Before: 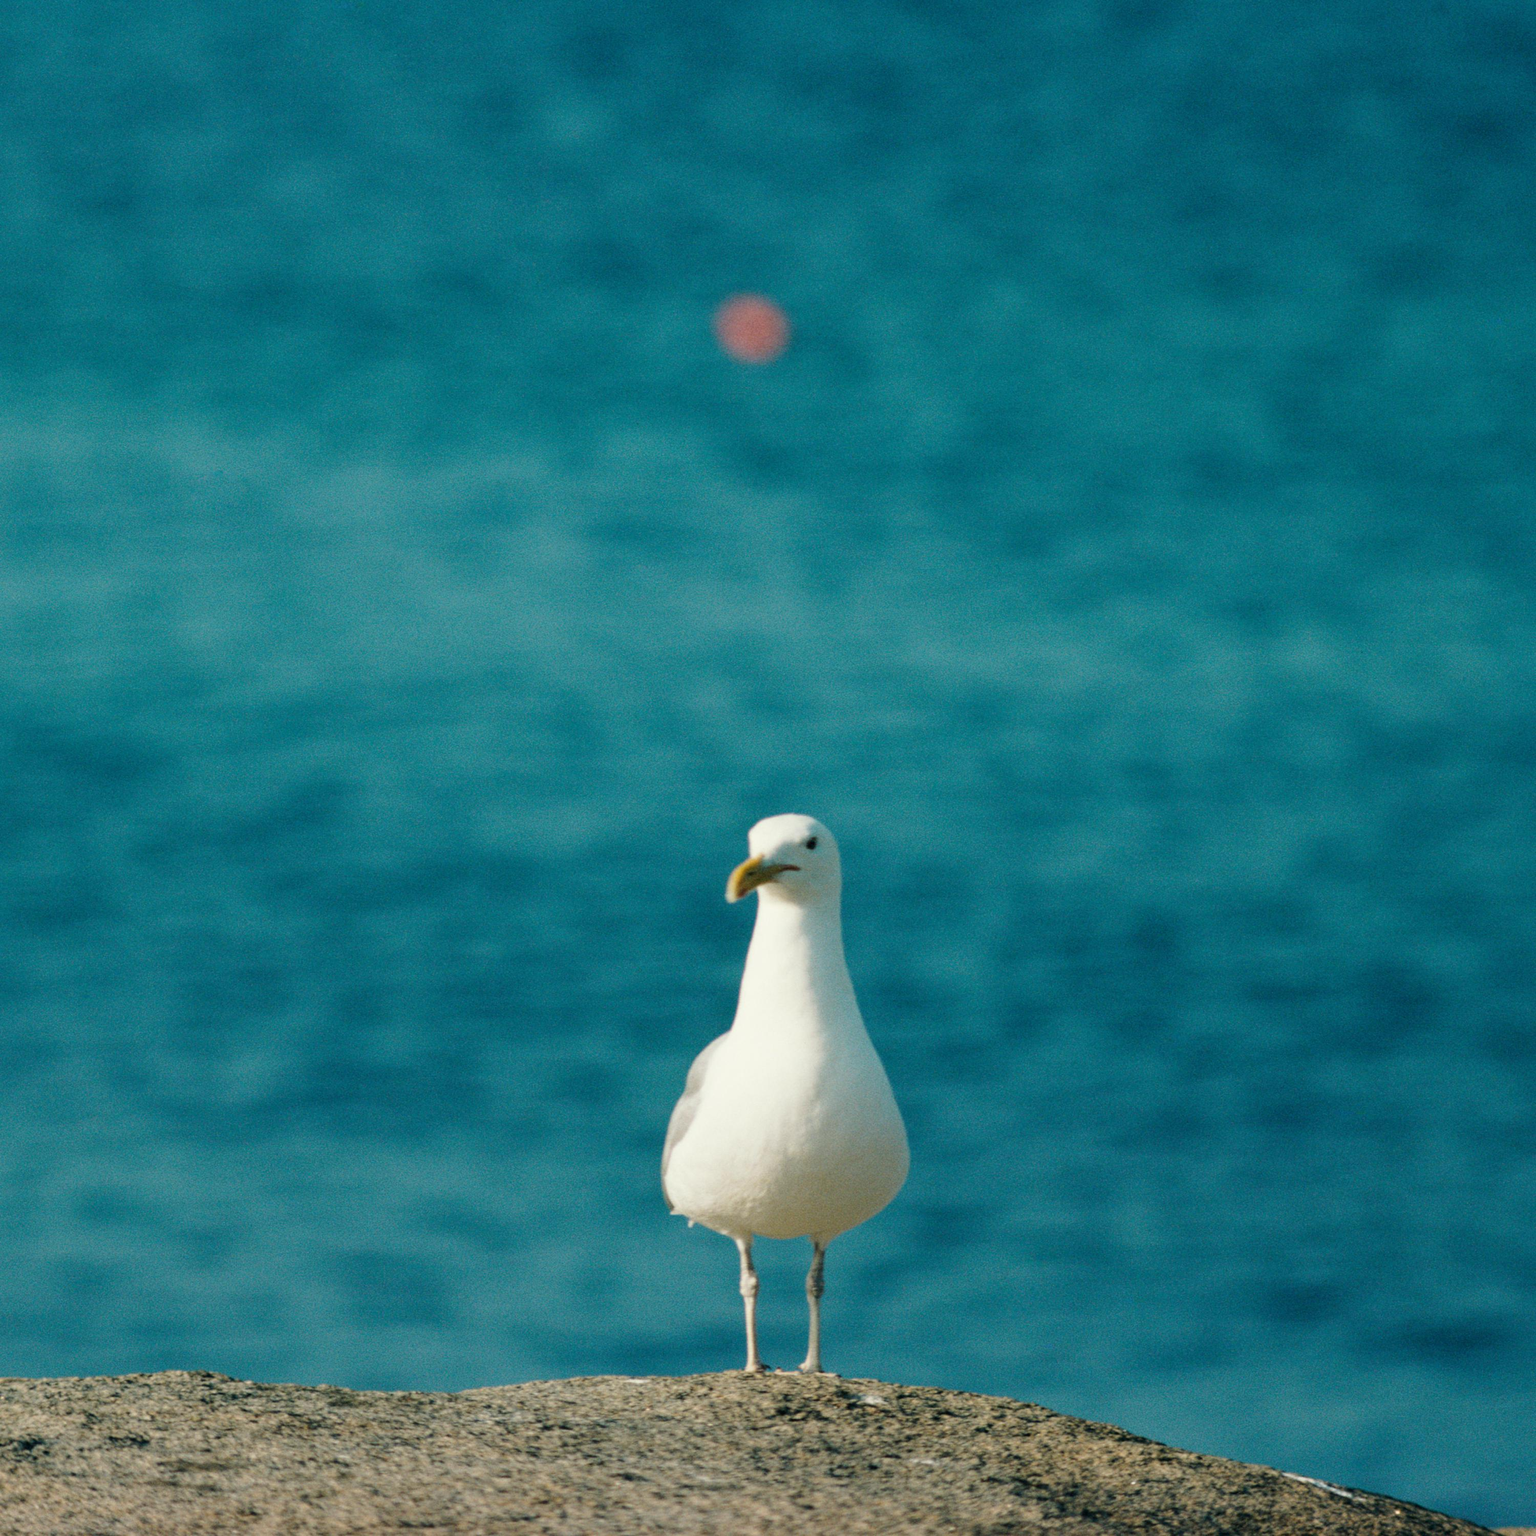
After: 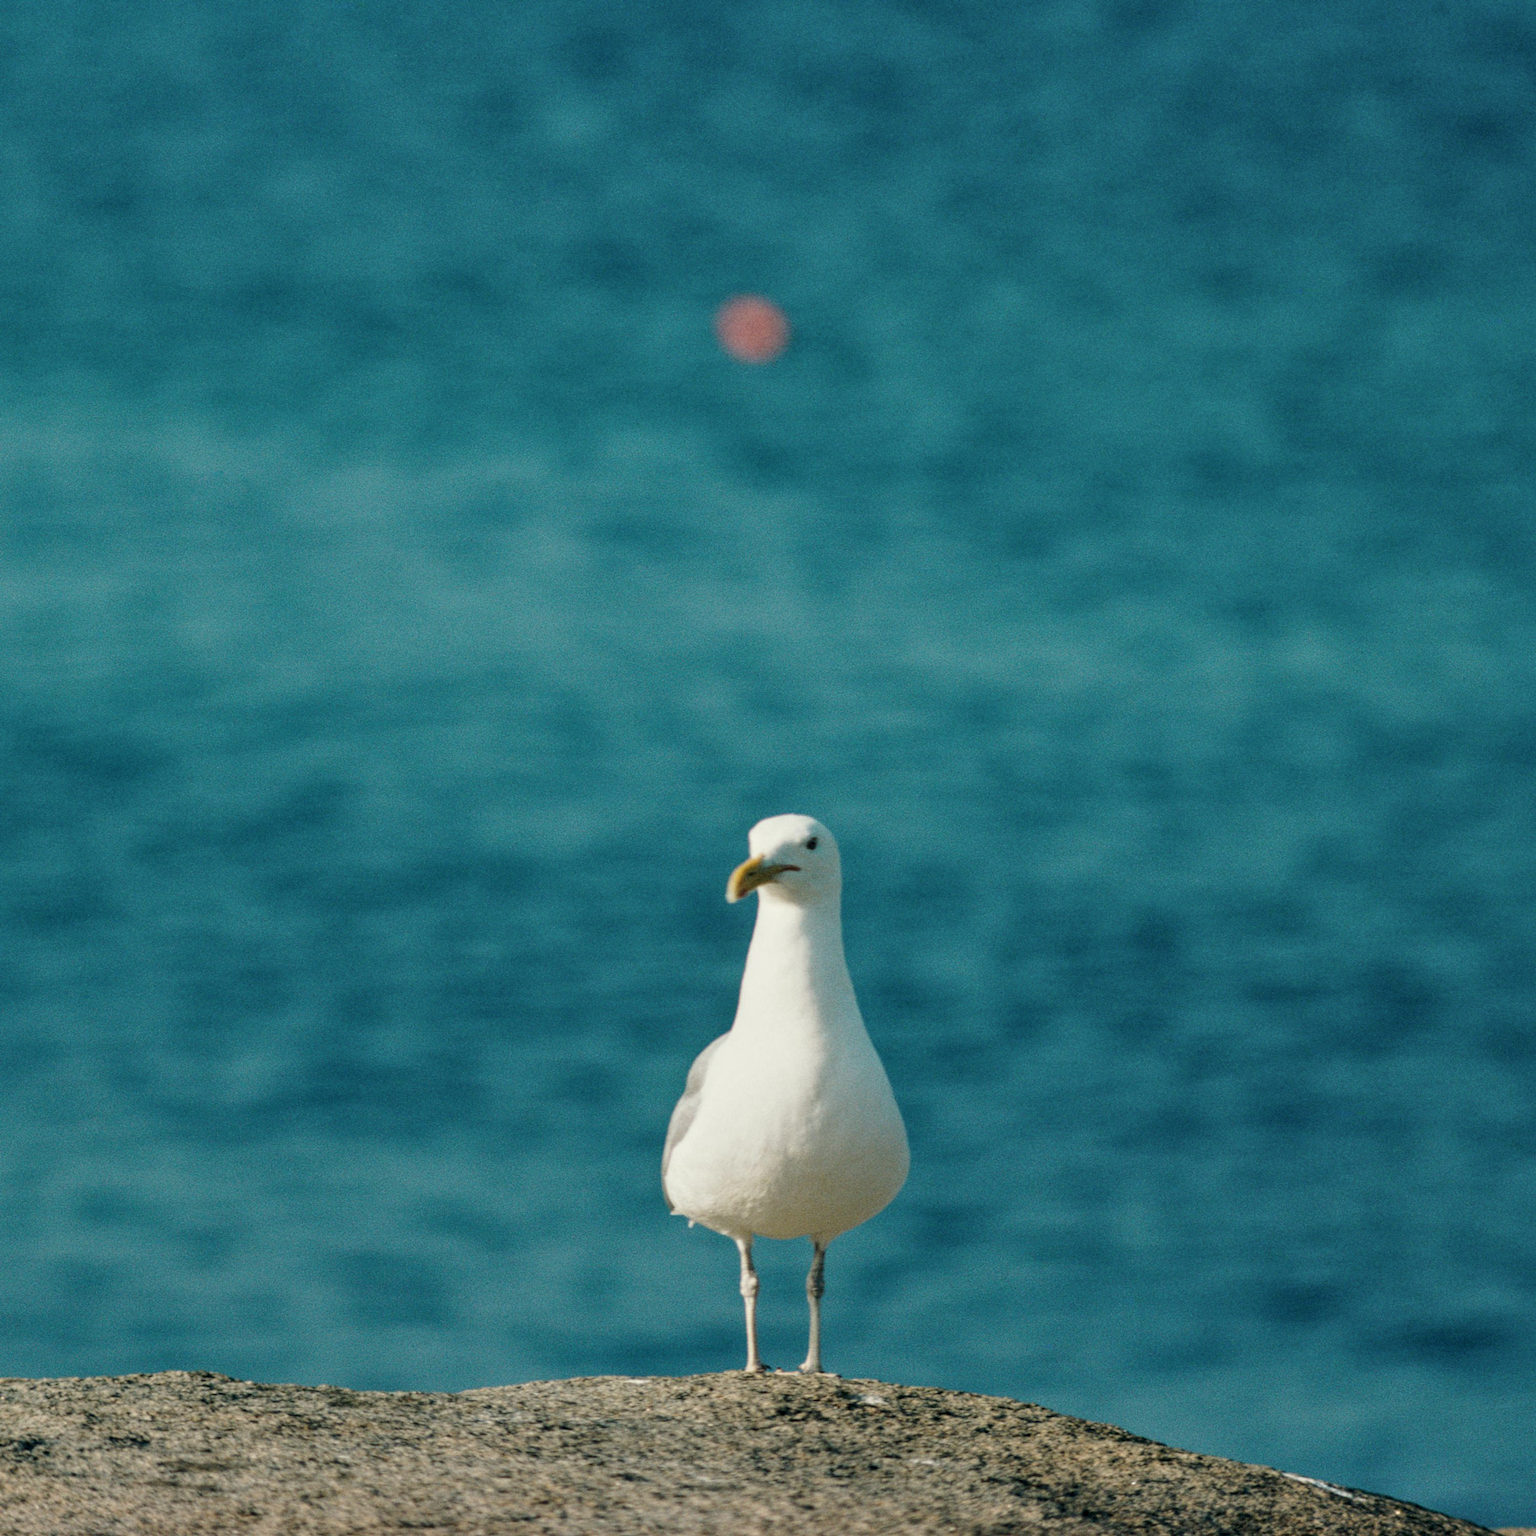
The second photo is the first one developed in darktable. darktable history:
contrast brightness saturation: contrast -0.086, brightness -0.032, saturation -0.109
local contrast: detail 130%
shadows and highlights: shadows 43.58, white point adjustment -1.39, soften with gaussian
